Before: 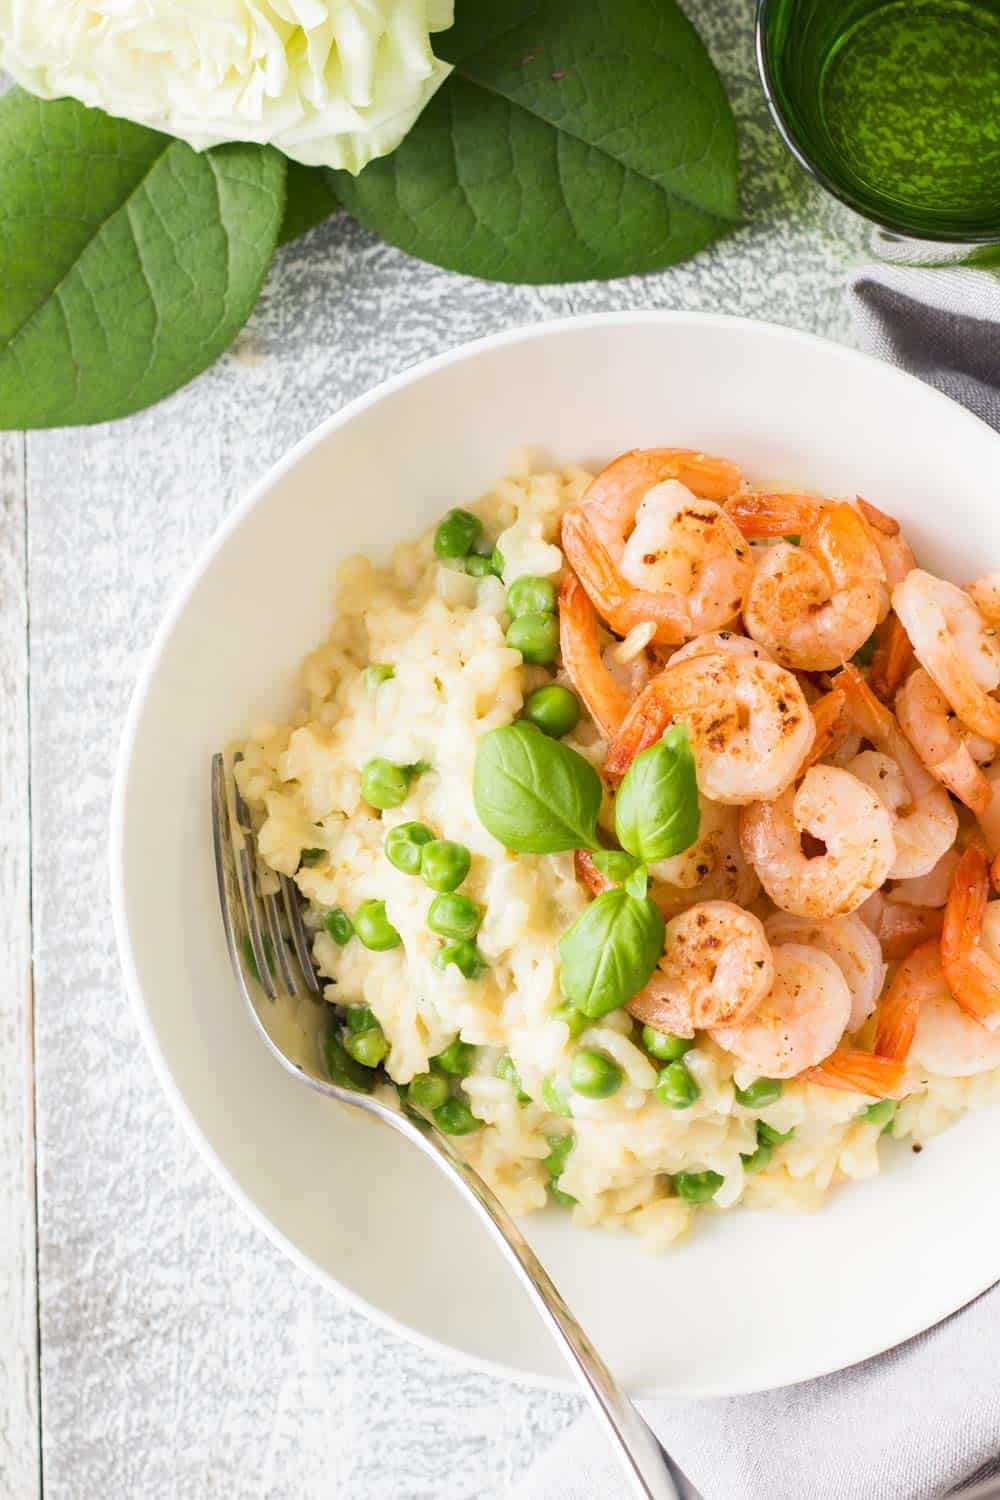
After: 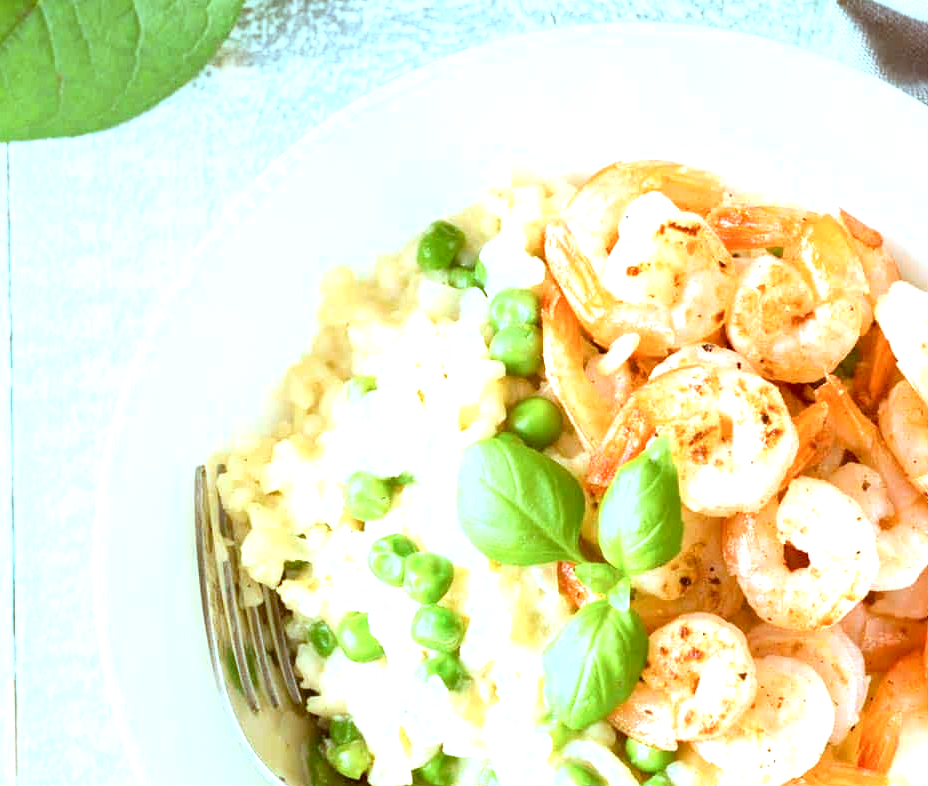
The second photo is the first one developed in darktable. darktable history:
crop: left 1.744%, top 19.225%, right 5.069%, bottom 28.357%
color correction: highlights a* -14.62, highlights b* -16.22, shadows a* 10.12, shadows b* 29.4
exposure: exposure 0.943 EV, compensate highlight preservation false
